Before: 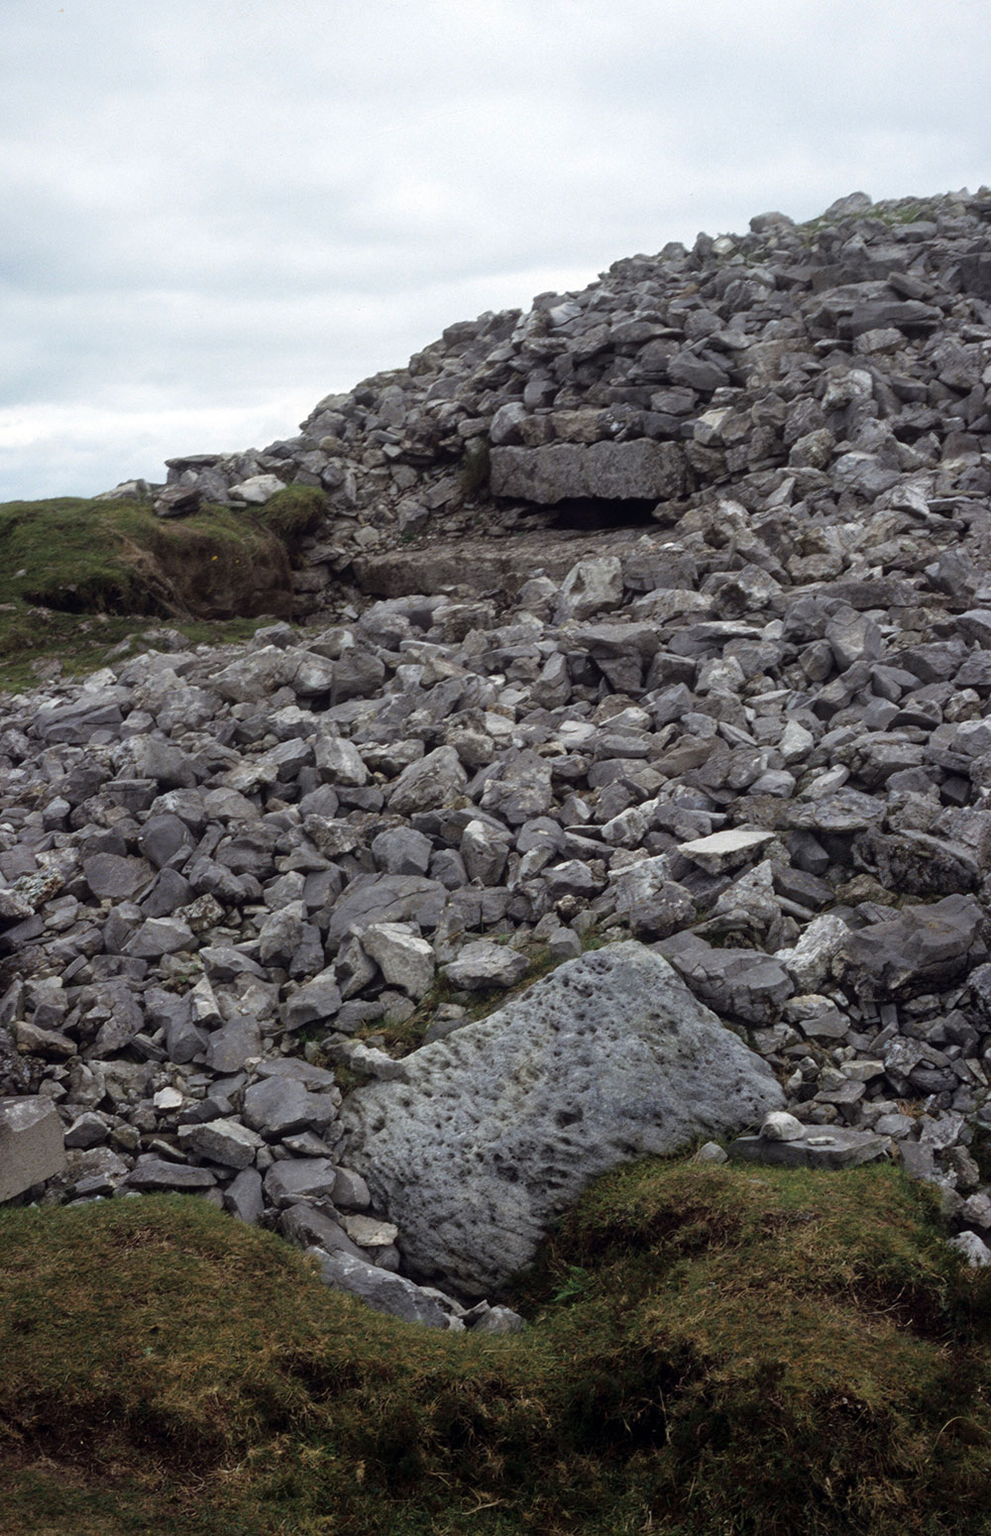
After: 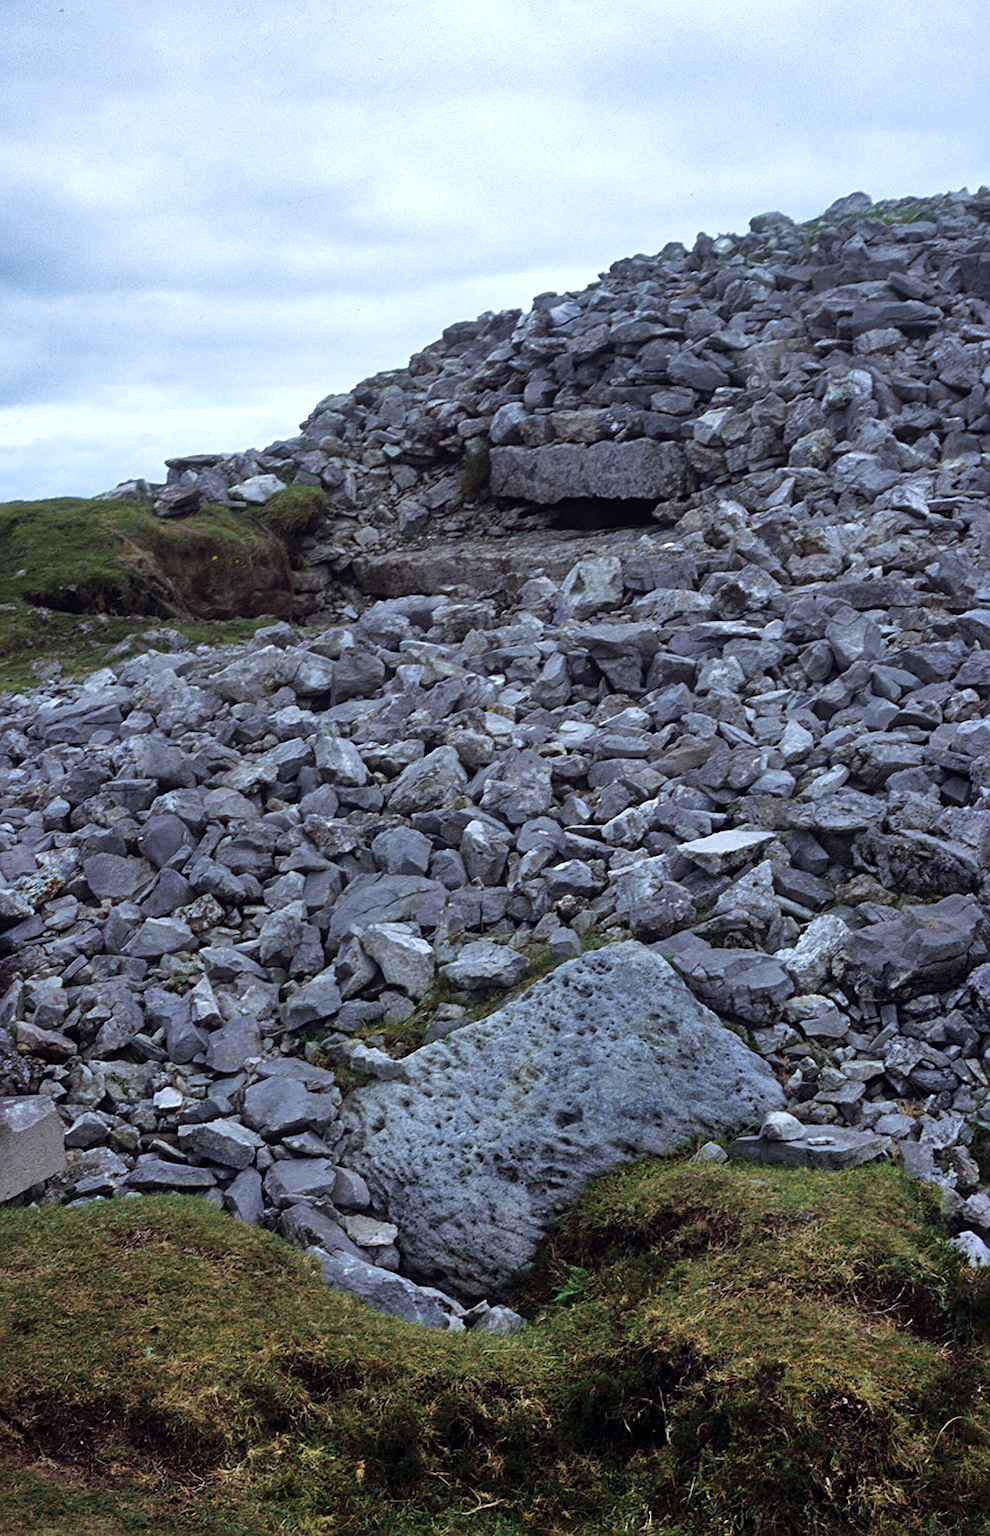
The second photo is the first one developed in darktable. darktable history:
sharpen: radius 2.529, amount 0.323
white balance: red 0.931, blue 1.11
velvia: strength 36.57%
shadows and highlights: highlights color adjustment 0%, low approximation 0.01, soften with gaussian
exposure: exposure 0.081 EV, compensate highlight preservation false
